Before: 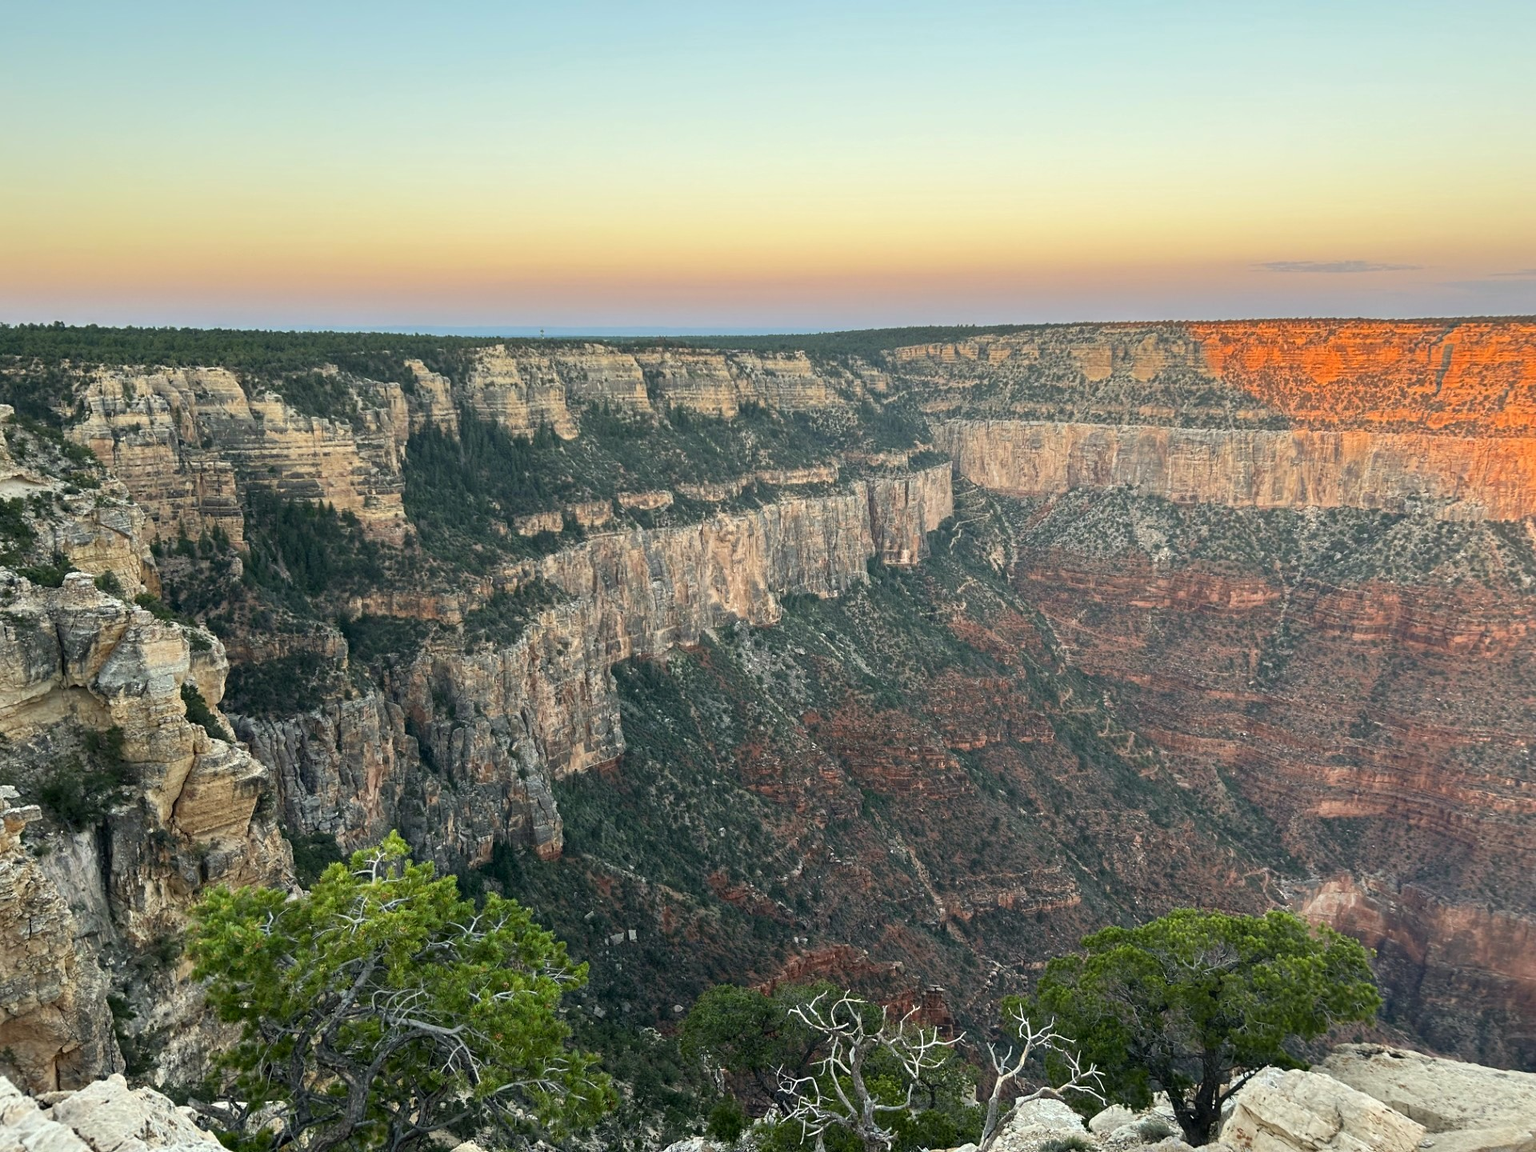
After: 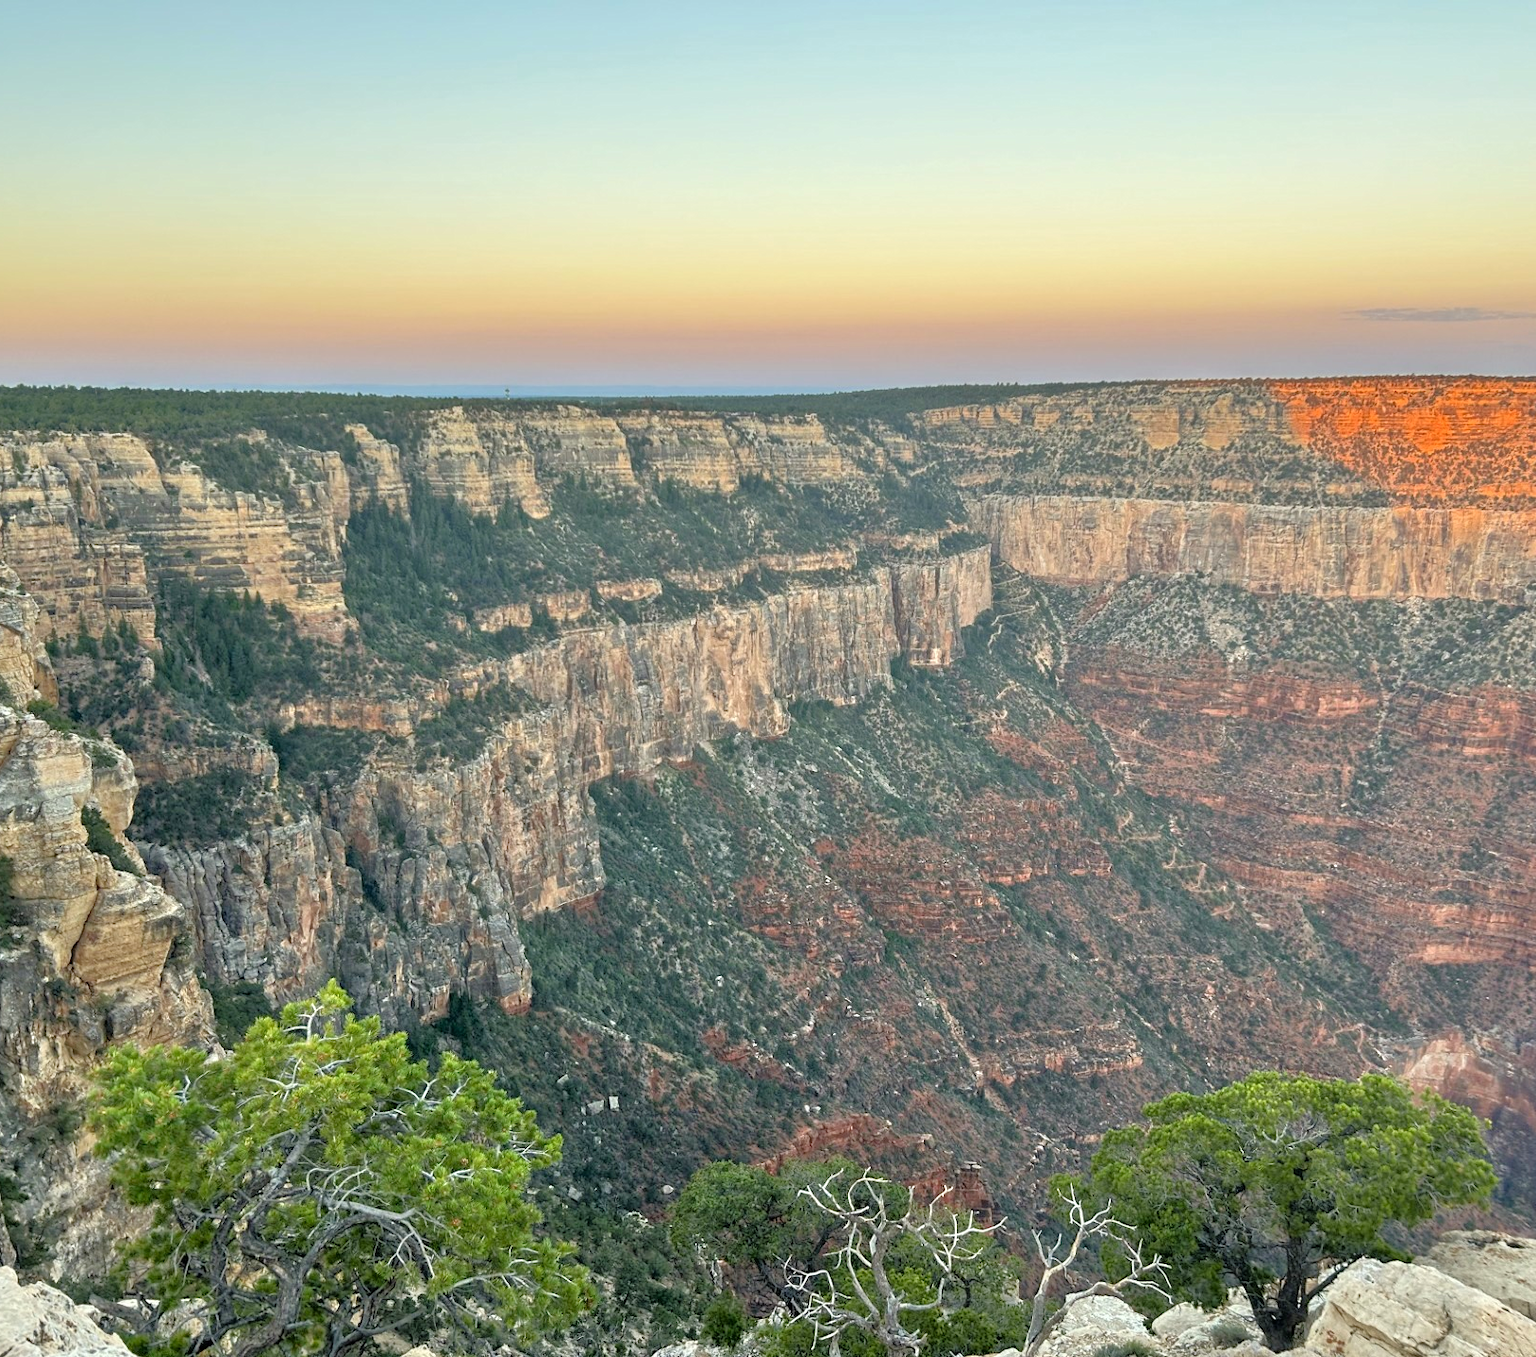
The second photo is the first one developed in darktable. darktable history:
tone equalizer: -7 EV 0.141 EV, -6 EV 0.566 EV, -5 EV 1.17 EV, -4 EV 1.31 EV, -3 EV 1.13 EV, -2 EV 0.6 EV, -1 EV 0.154 EV
crop: left 7.327%, right 7.856%
